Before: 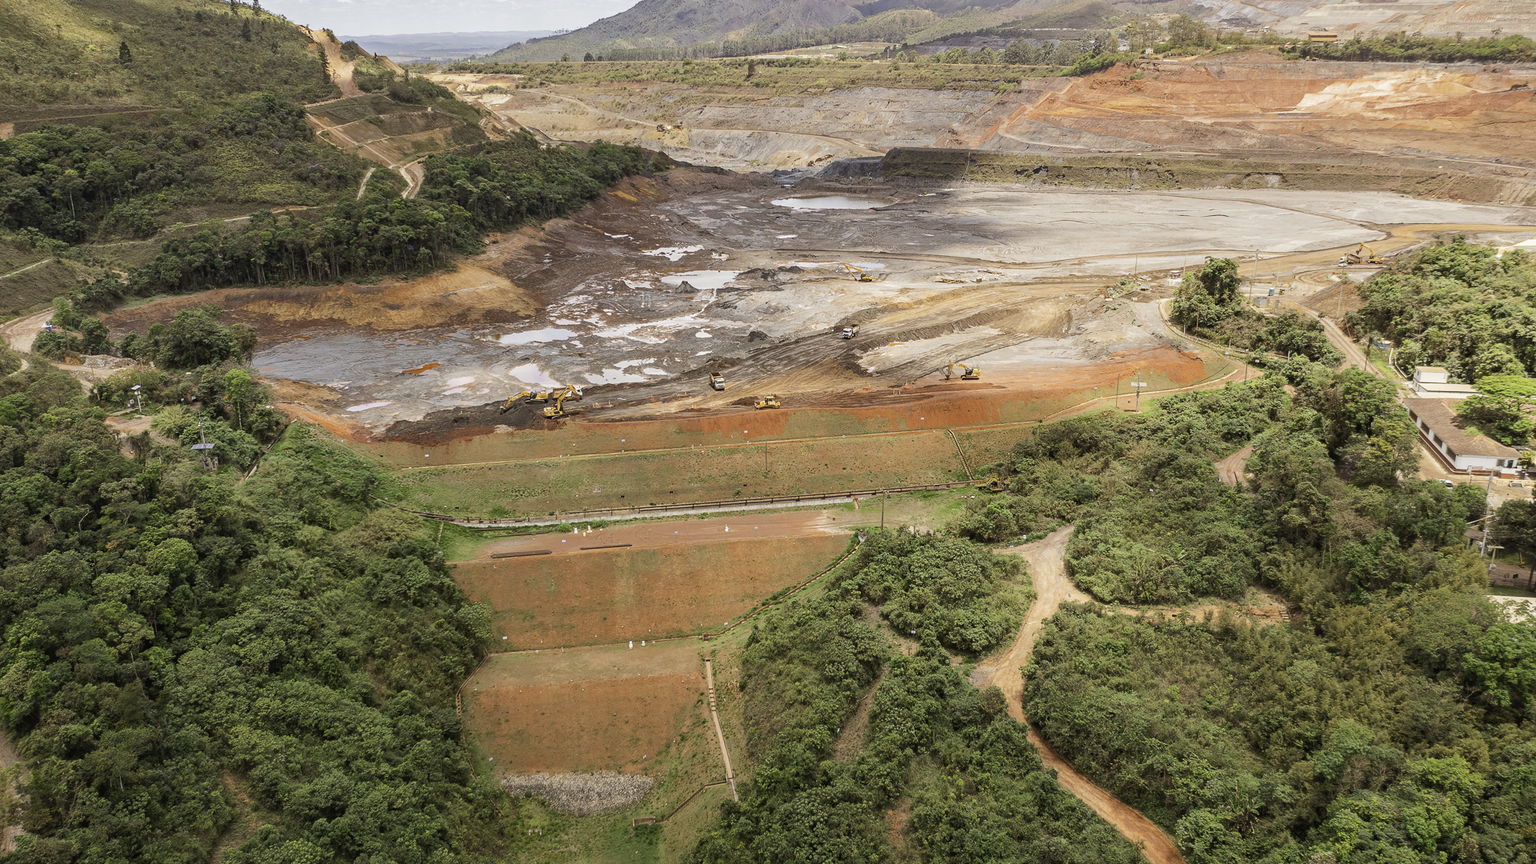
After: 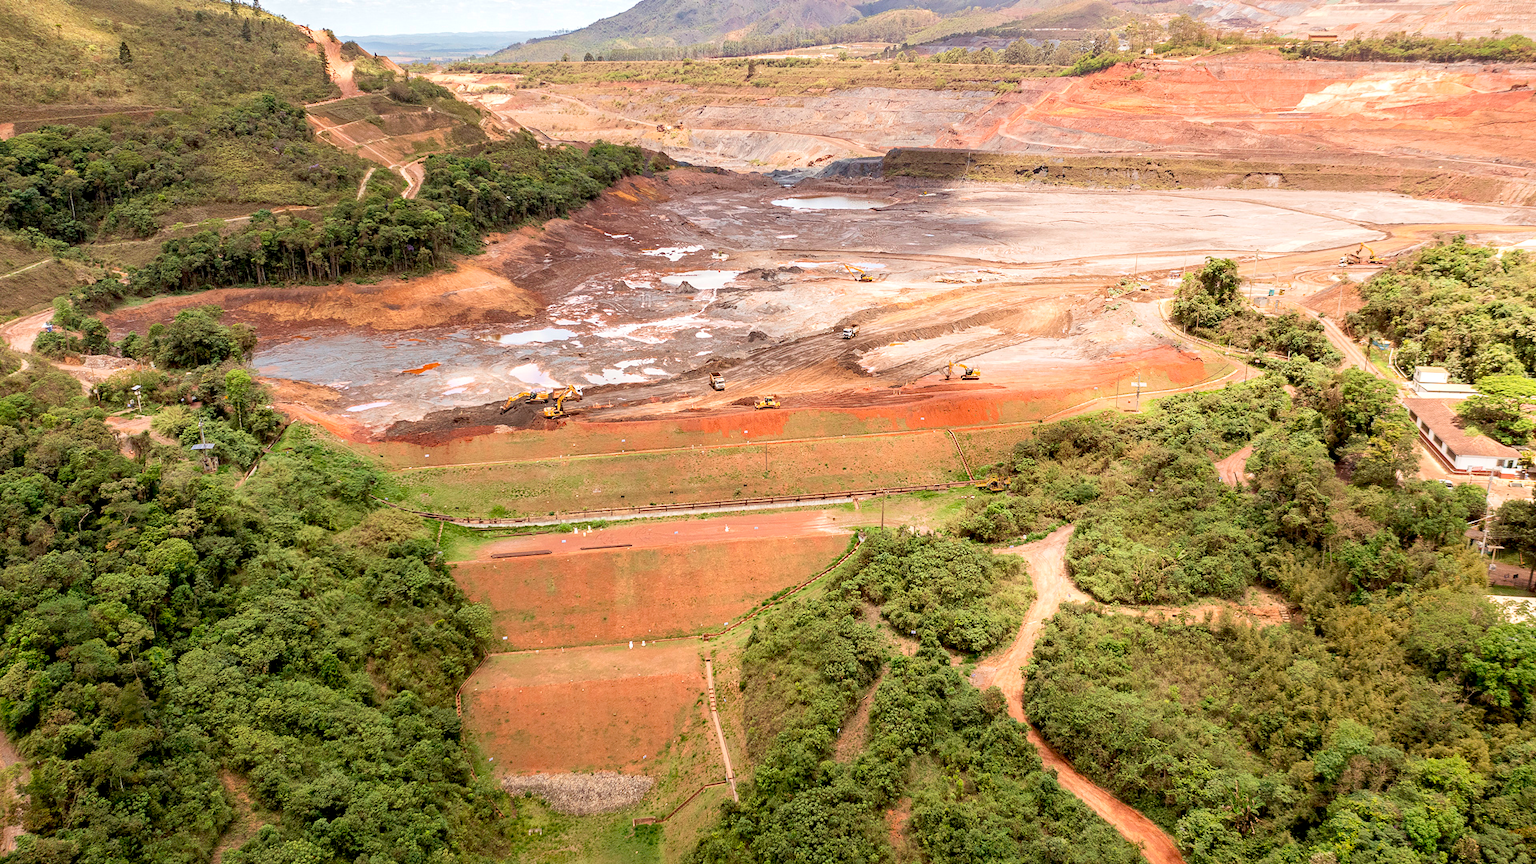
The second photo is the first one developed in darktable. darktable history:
velvia: on, module defaults
tone equalizer: on, module defaults
exposure: black level correction 0.017, exposure -0.009 EV, compensate exposure bias true, compensate highlight preservation false
